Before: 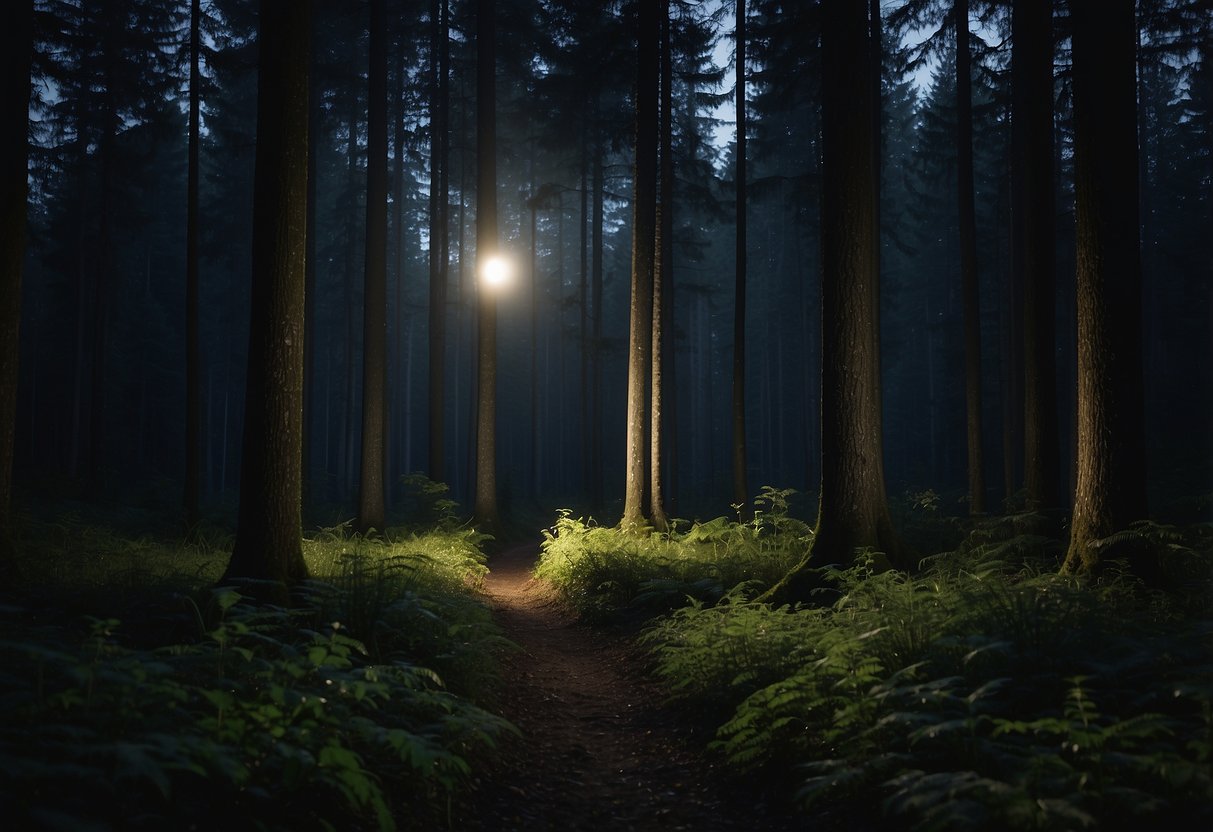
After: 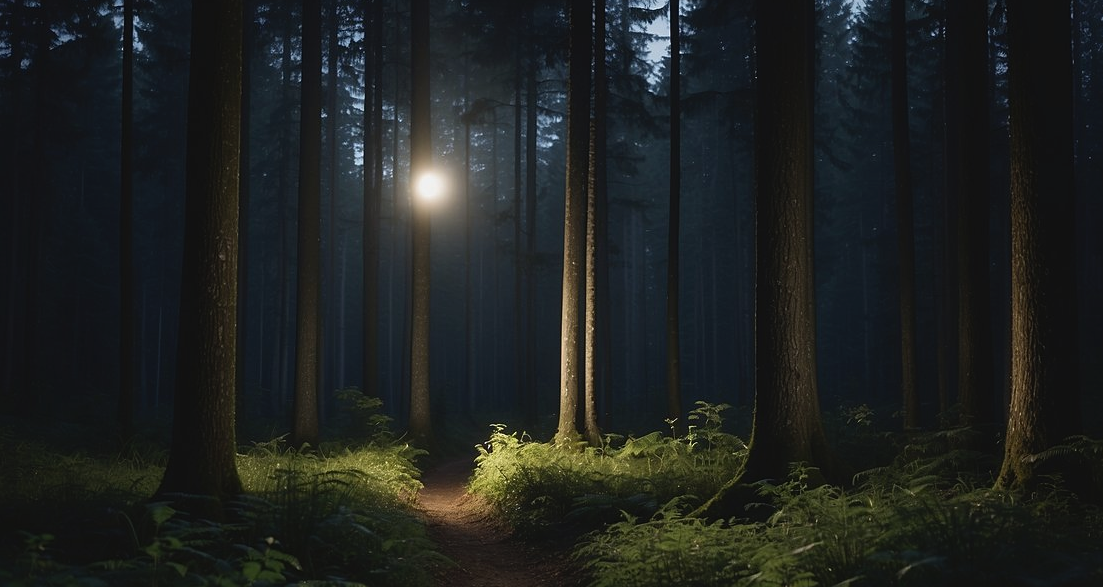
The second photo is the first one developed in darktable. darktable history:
crop: left 5.488%, top 10.285%, right 3.516%, bottom 19.095%
contrast brightness saturation: contrast -0.078, brightness -0.034, saturation -0.108
sharpen: amount 0.204
